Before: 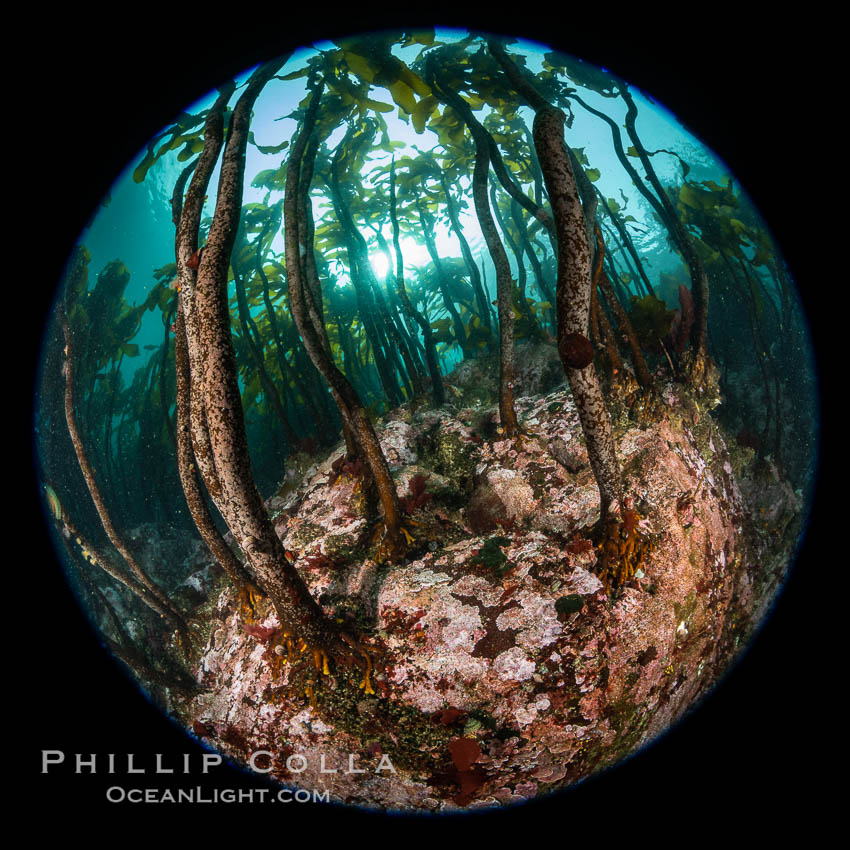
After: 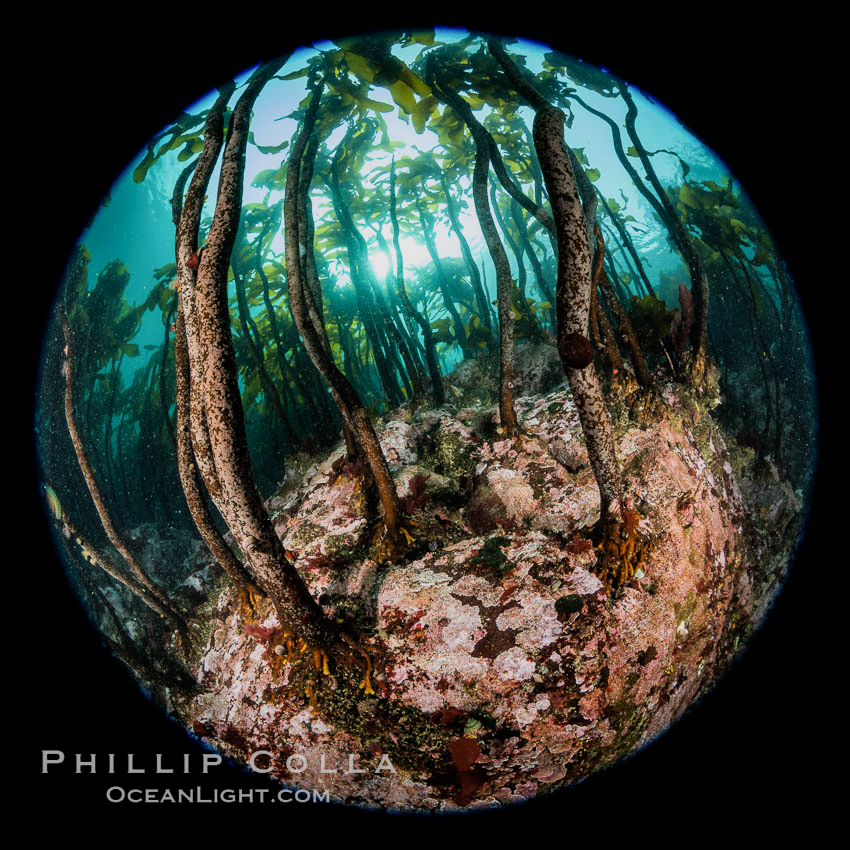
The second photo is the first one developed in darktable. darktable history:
tone equalizer: on, module defaults
exposure: exposure 0.6 EV, compensate highlight preservation false
filmic rgb: black relative exposure -7.65 EV, white relative exposure 4.56 EV, hardness 3.61
graduated density: rotation -180°, offset 24.95
